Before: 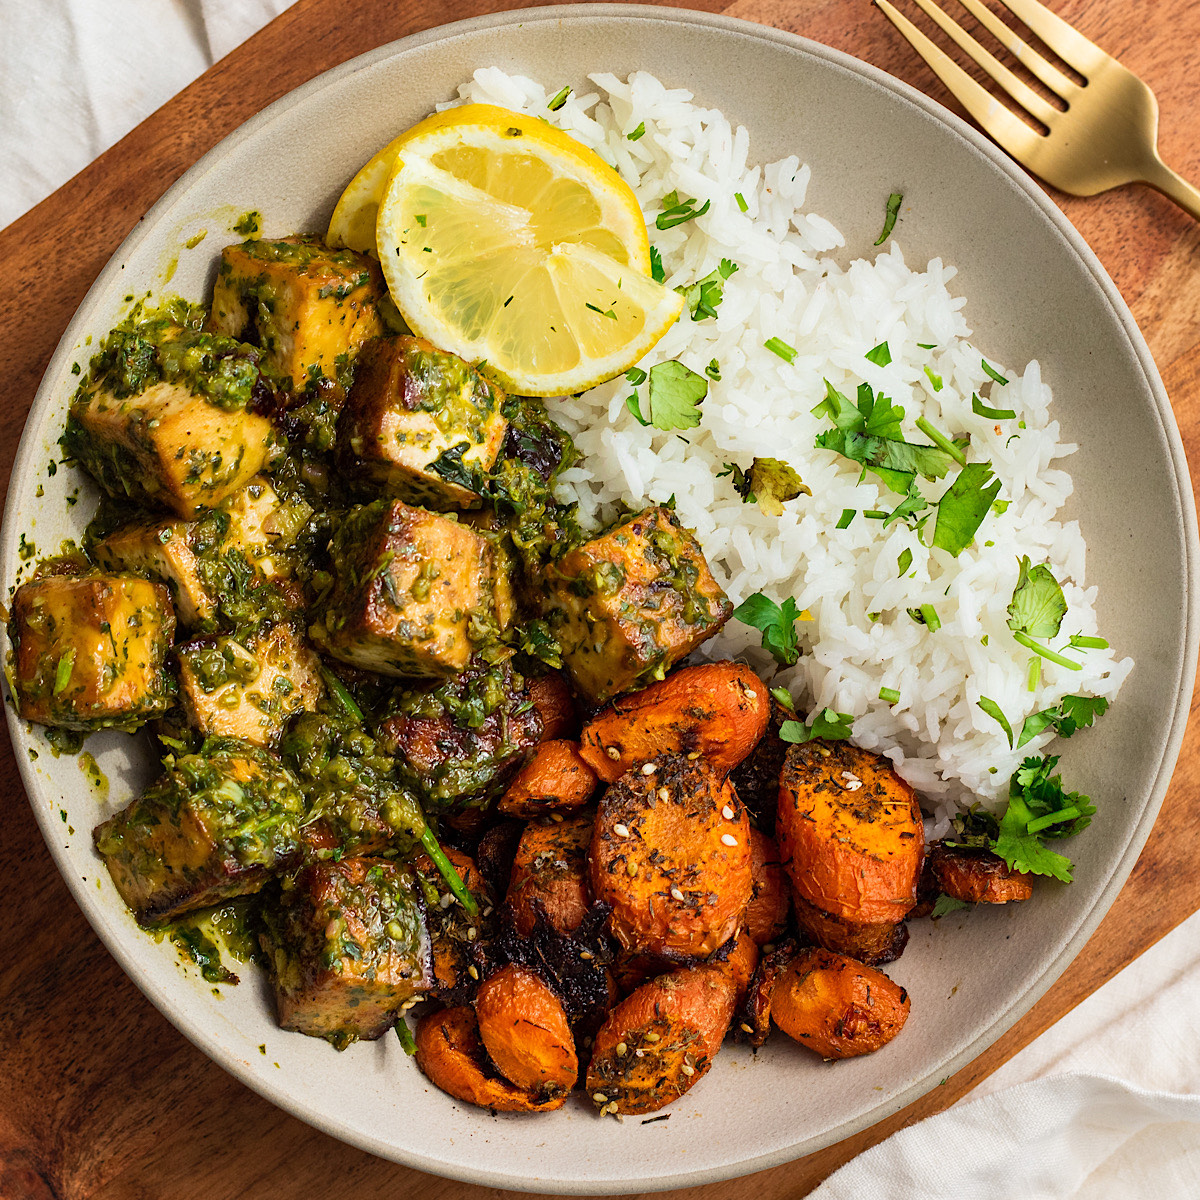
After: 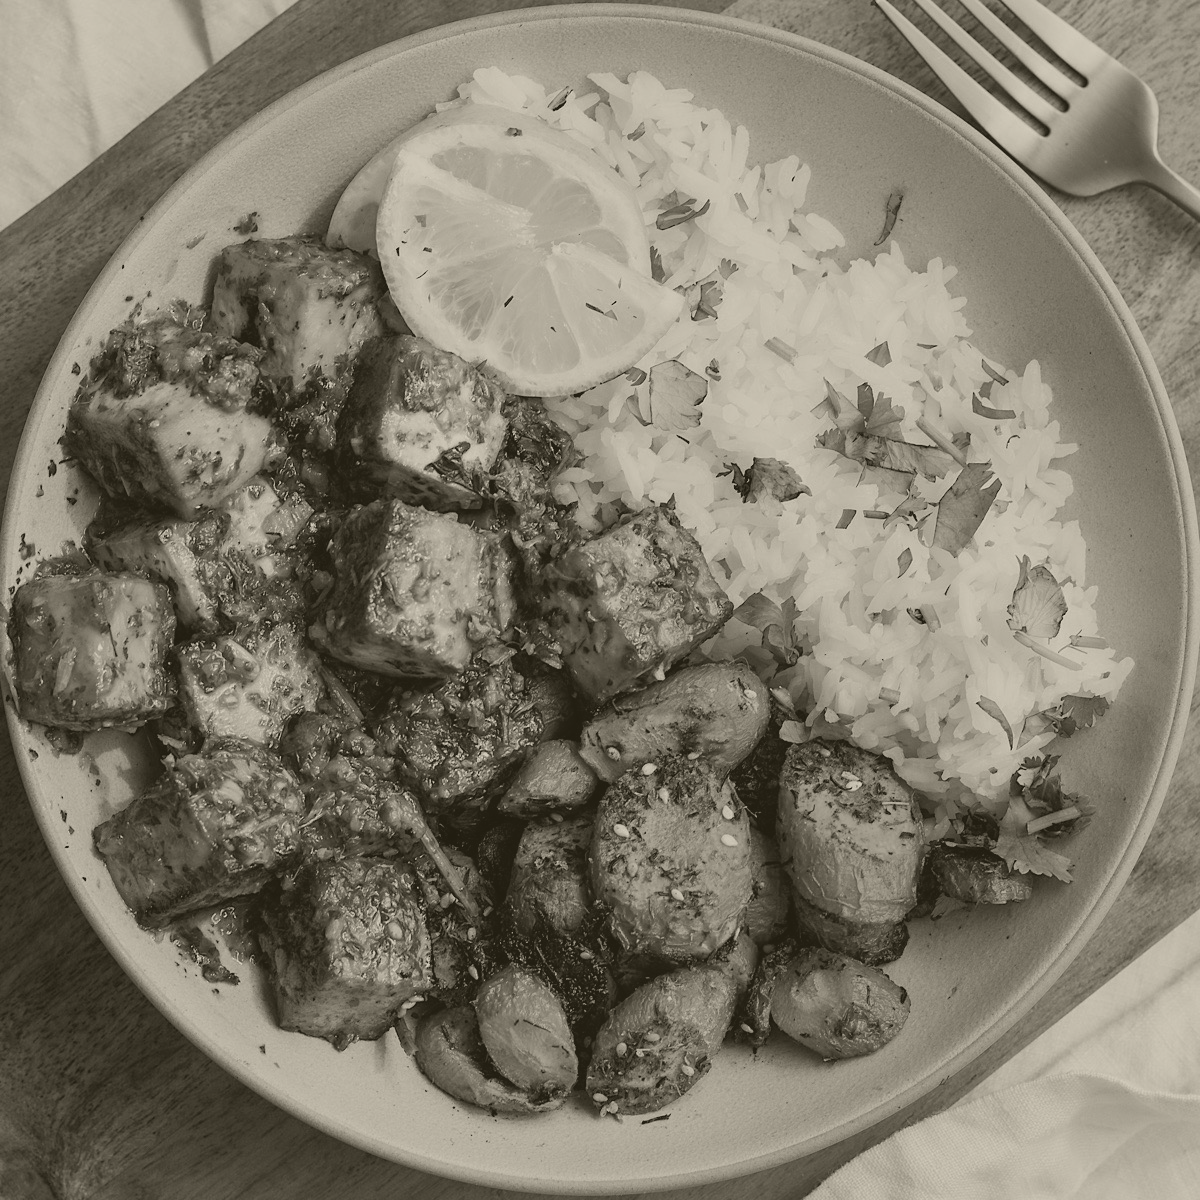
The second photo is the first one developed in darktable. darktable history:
color correction: highlights a* -1.43, highlights b* 10.12, shadows a* 0.395, shadows b* 19.35
colorize: hue 41.44°, saturation 22%, source mix 60%, lightness 10.61%
exposure: black level correction 0, exposure 0.7 EV, compensate exposure bias true, compensate highlight preservation false
